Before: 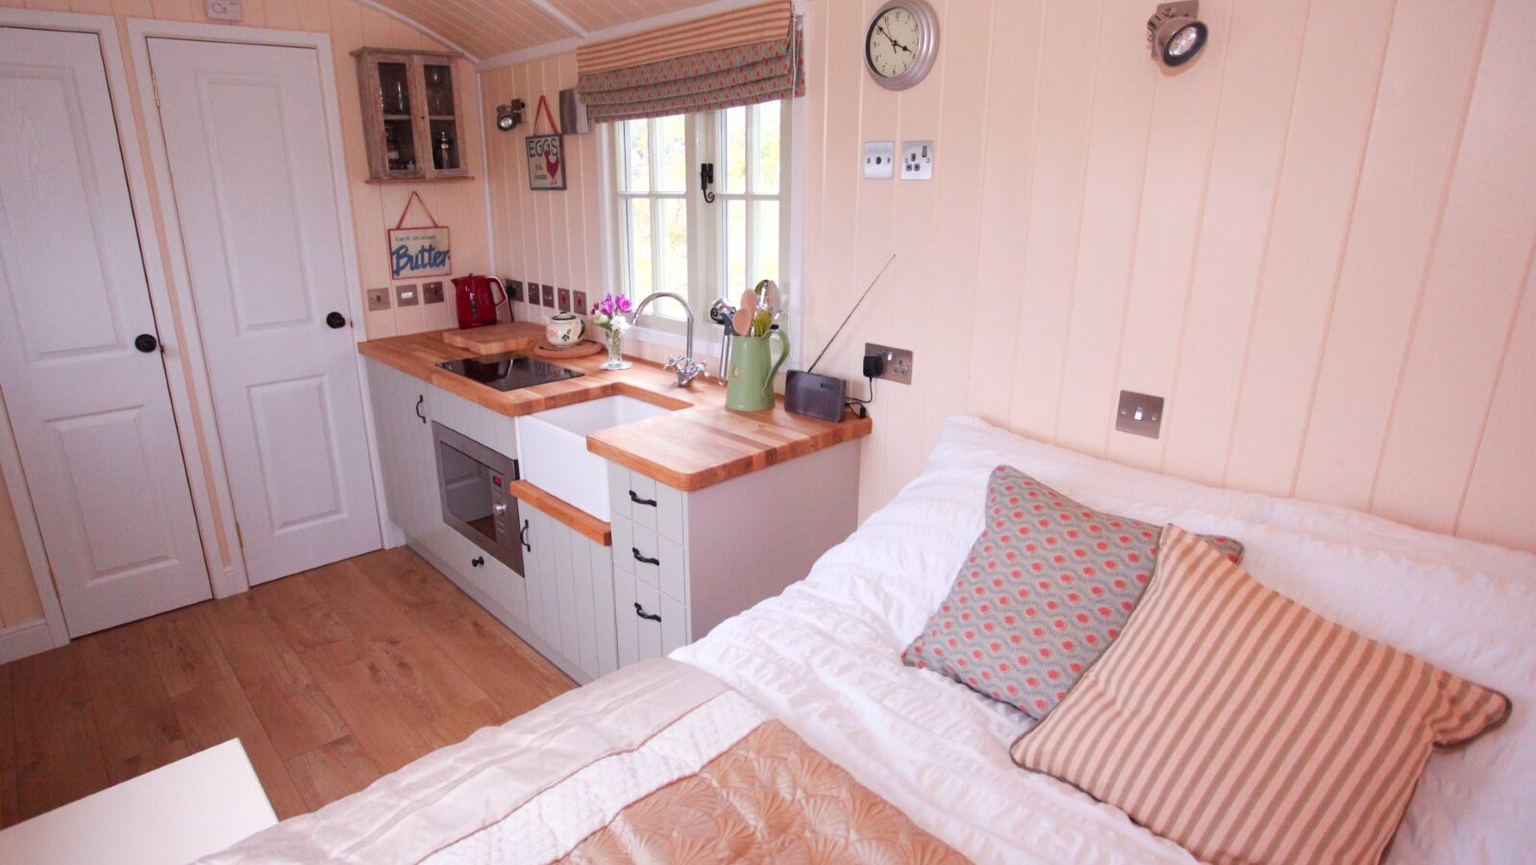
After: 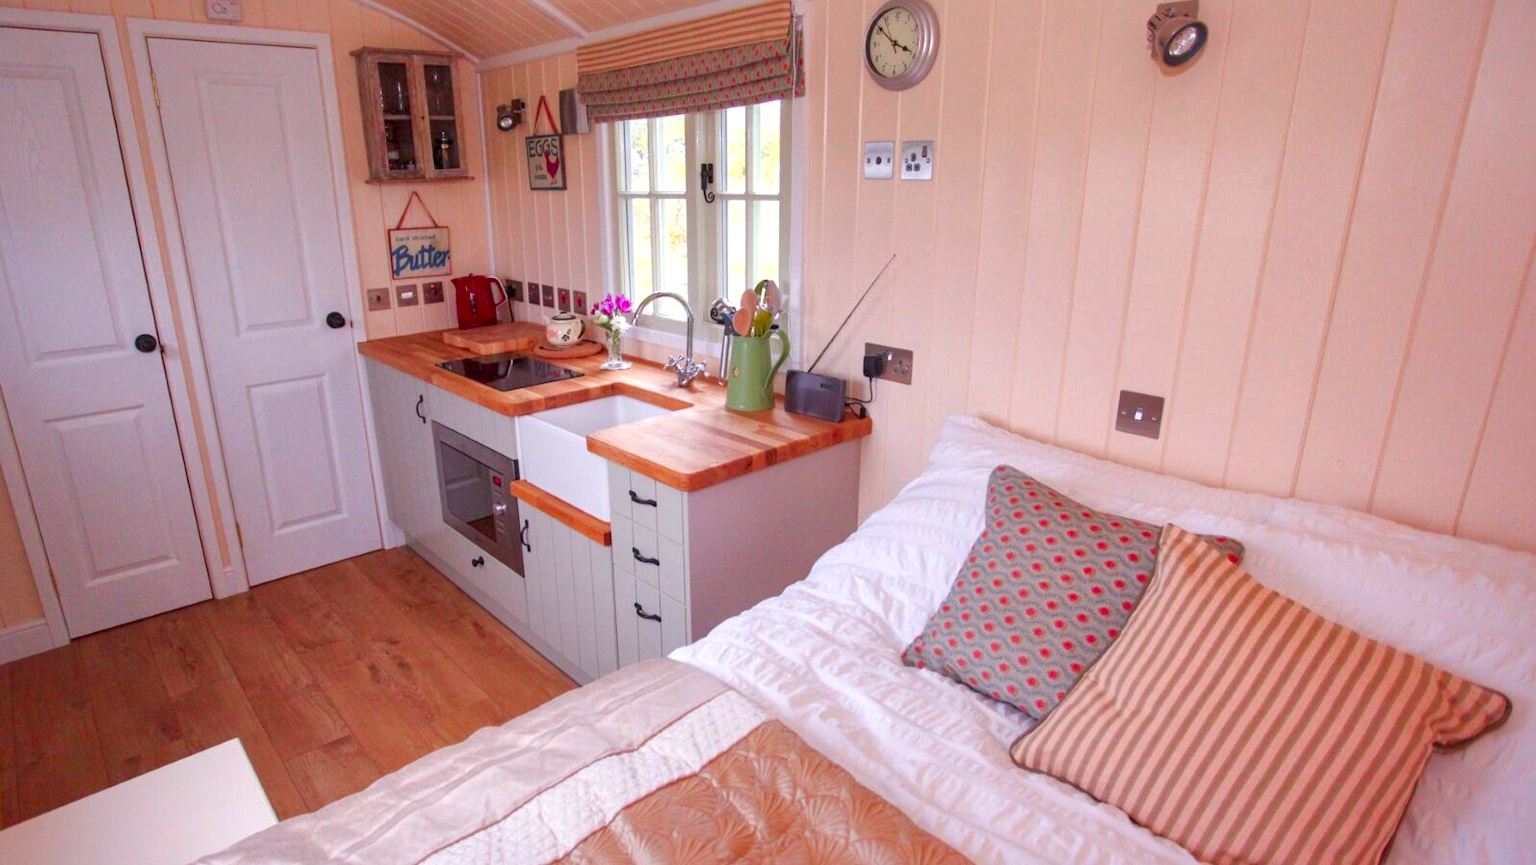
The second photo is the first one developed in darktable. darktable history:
color correction: highlights b* 0.068, saturation 1.36
local contrast: on, module defaults
exposure: compensate exposure bias true, compensate highlight preservation false
shadows and highlights: highlights color adjustment 49.36%
